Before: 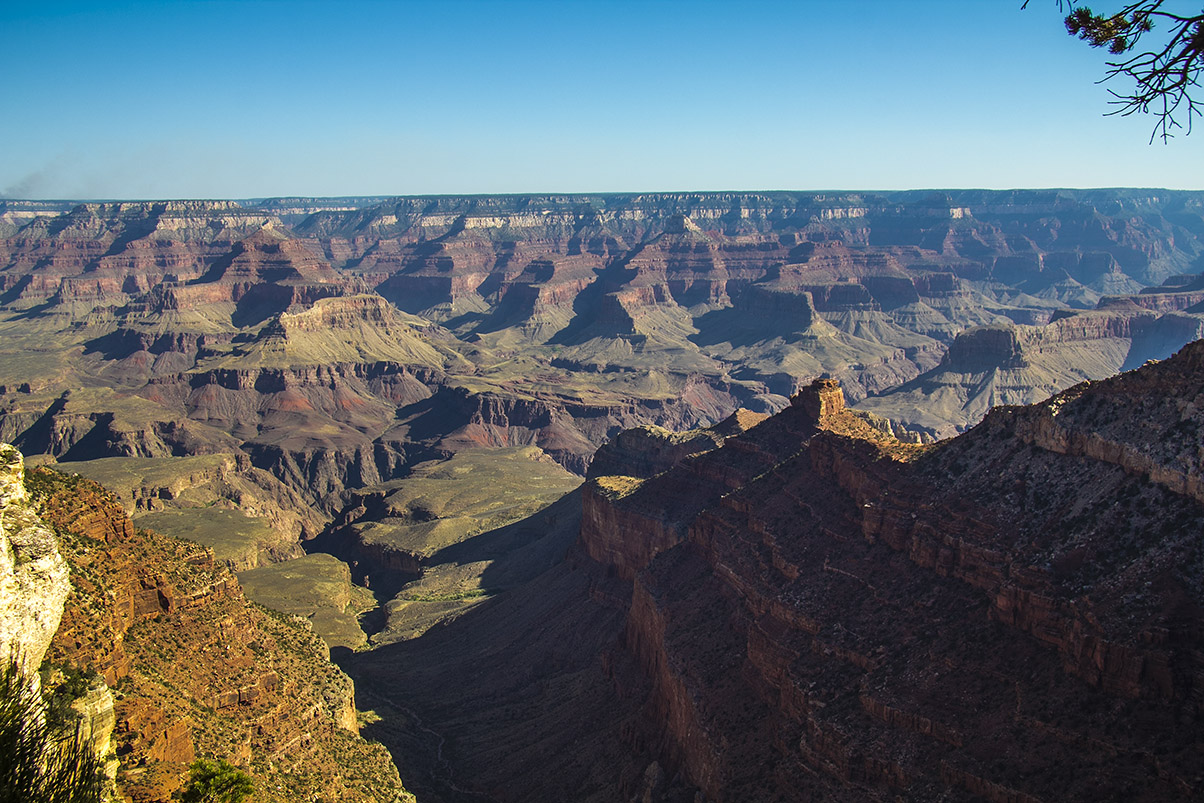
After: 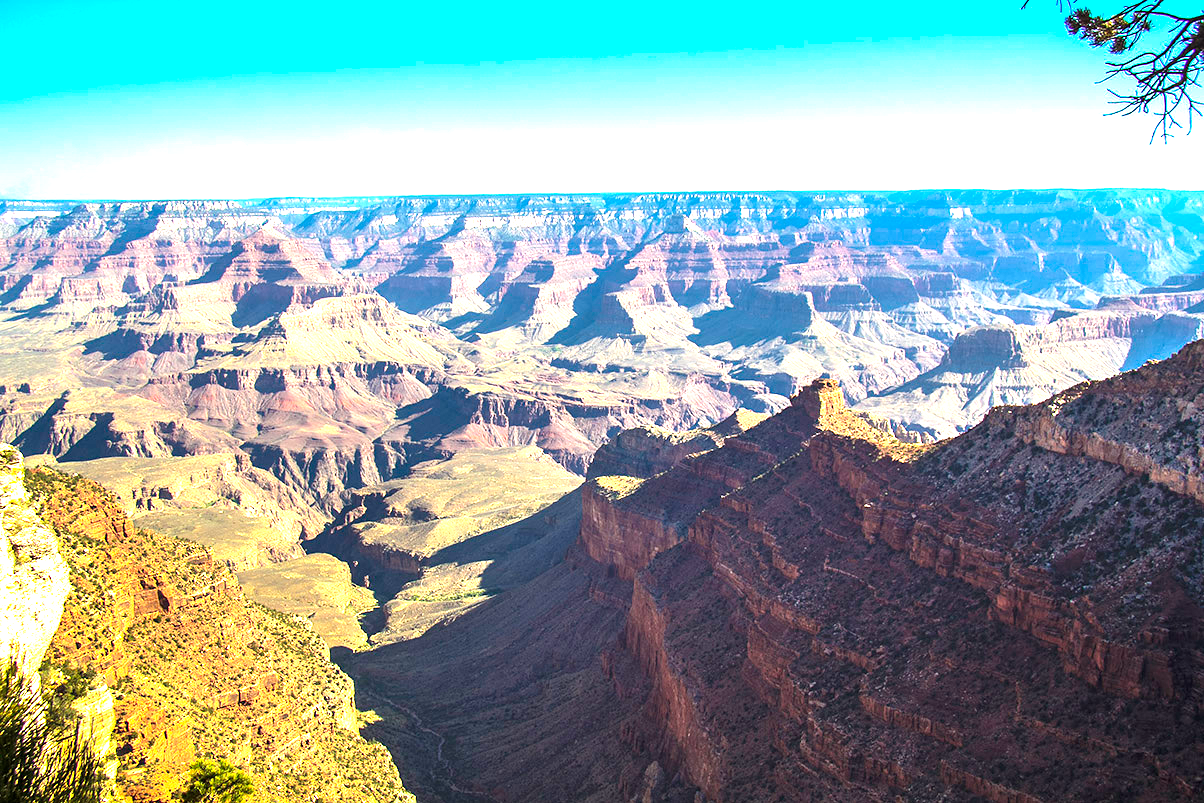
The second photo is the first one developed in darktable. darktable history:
exposure: exposure 2.002 EV, compensate exposure bias true, compensate highlight preservation false
